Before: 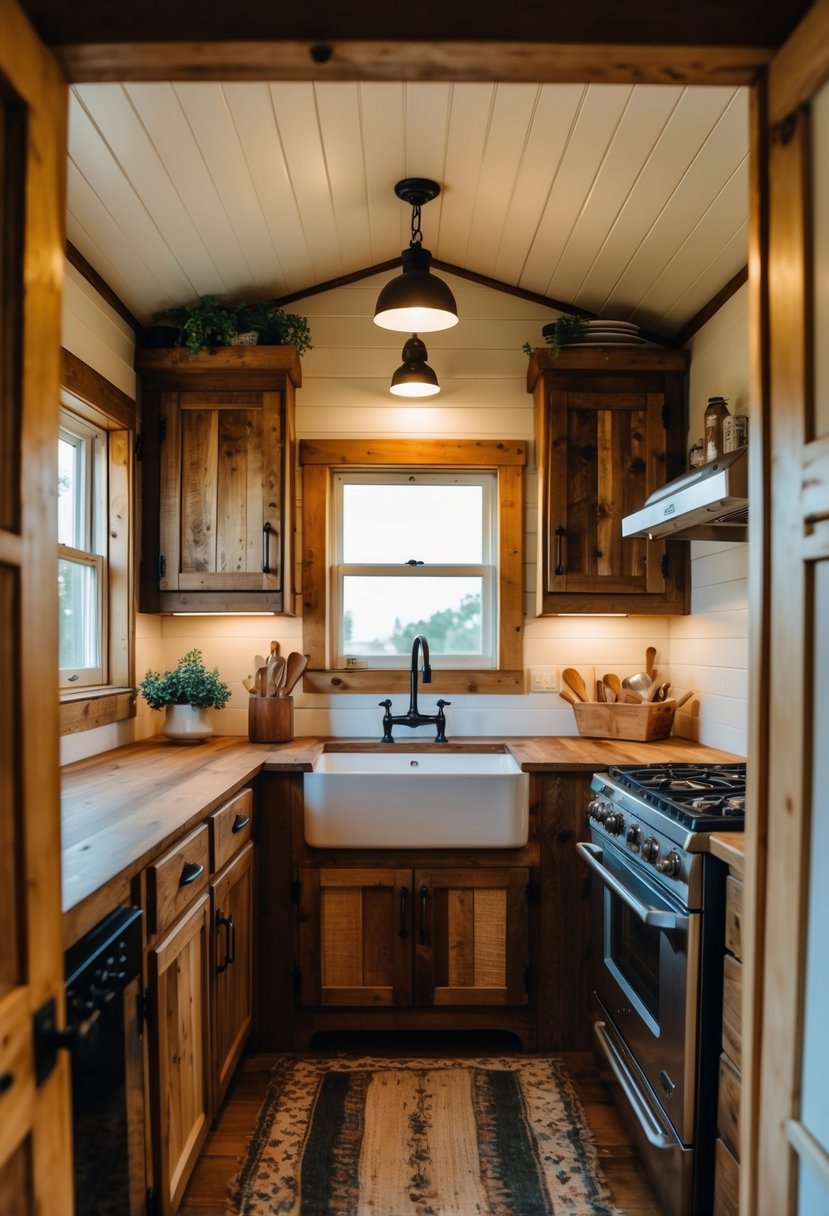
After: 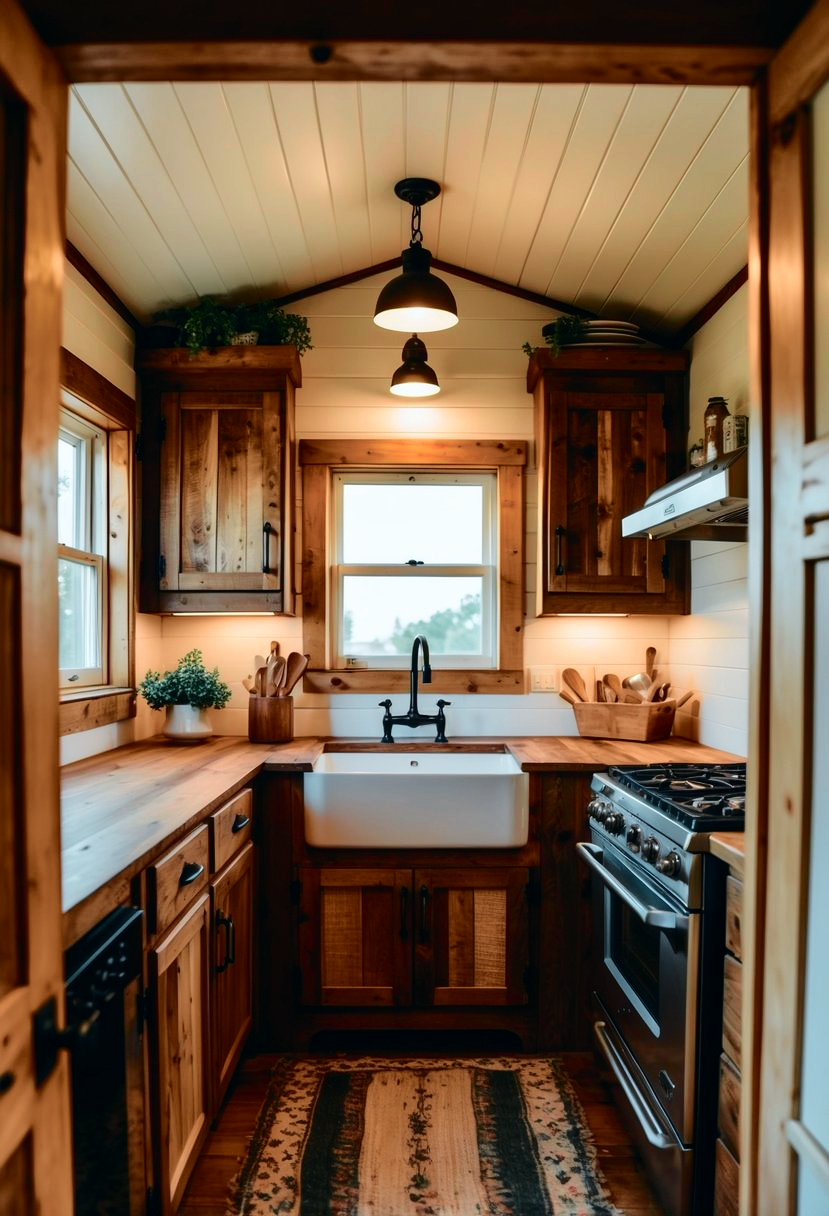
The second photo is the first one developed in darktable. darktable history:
tone curve: curves: ch0 [(0, 0) (0.081, 0.044) (0.192, 0.125) (0.283, 0.238) (0.416, 0.449) (0.495, 0.524) (0.686, 0.743) (0.826, 0.865) (0.978, 0.988)]; ch1 [(0, 0) (0.161, 0.092) (0.35, 0.33) (0.392, 0.392) (0.427, 0.426) (0.479, 0.472) (0.505, 0.497) (0.521, 0.514) (0.547, 0.568) (0.579, 0.597) (0.625, 0.627) (0.678, 0.733) (1, 1)]; ch2 [(0, 0) (0.346, 0.362) (0.404, 0.427) (0.502, 0.495) (0.531, 0.523) (0.549, 0.554) (0.582, 0.596) (0.629, 0.642) (0.717, 0.678) (1, 1)], color space Lab, independent channels, preserve colors none
white balance: red 1, blue 1
